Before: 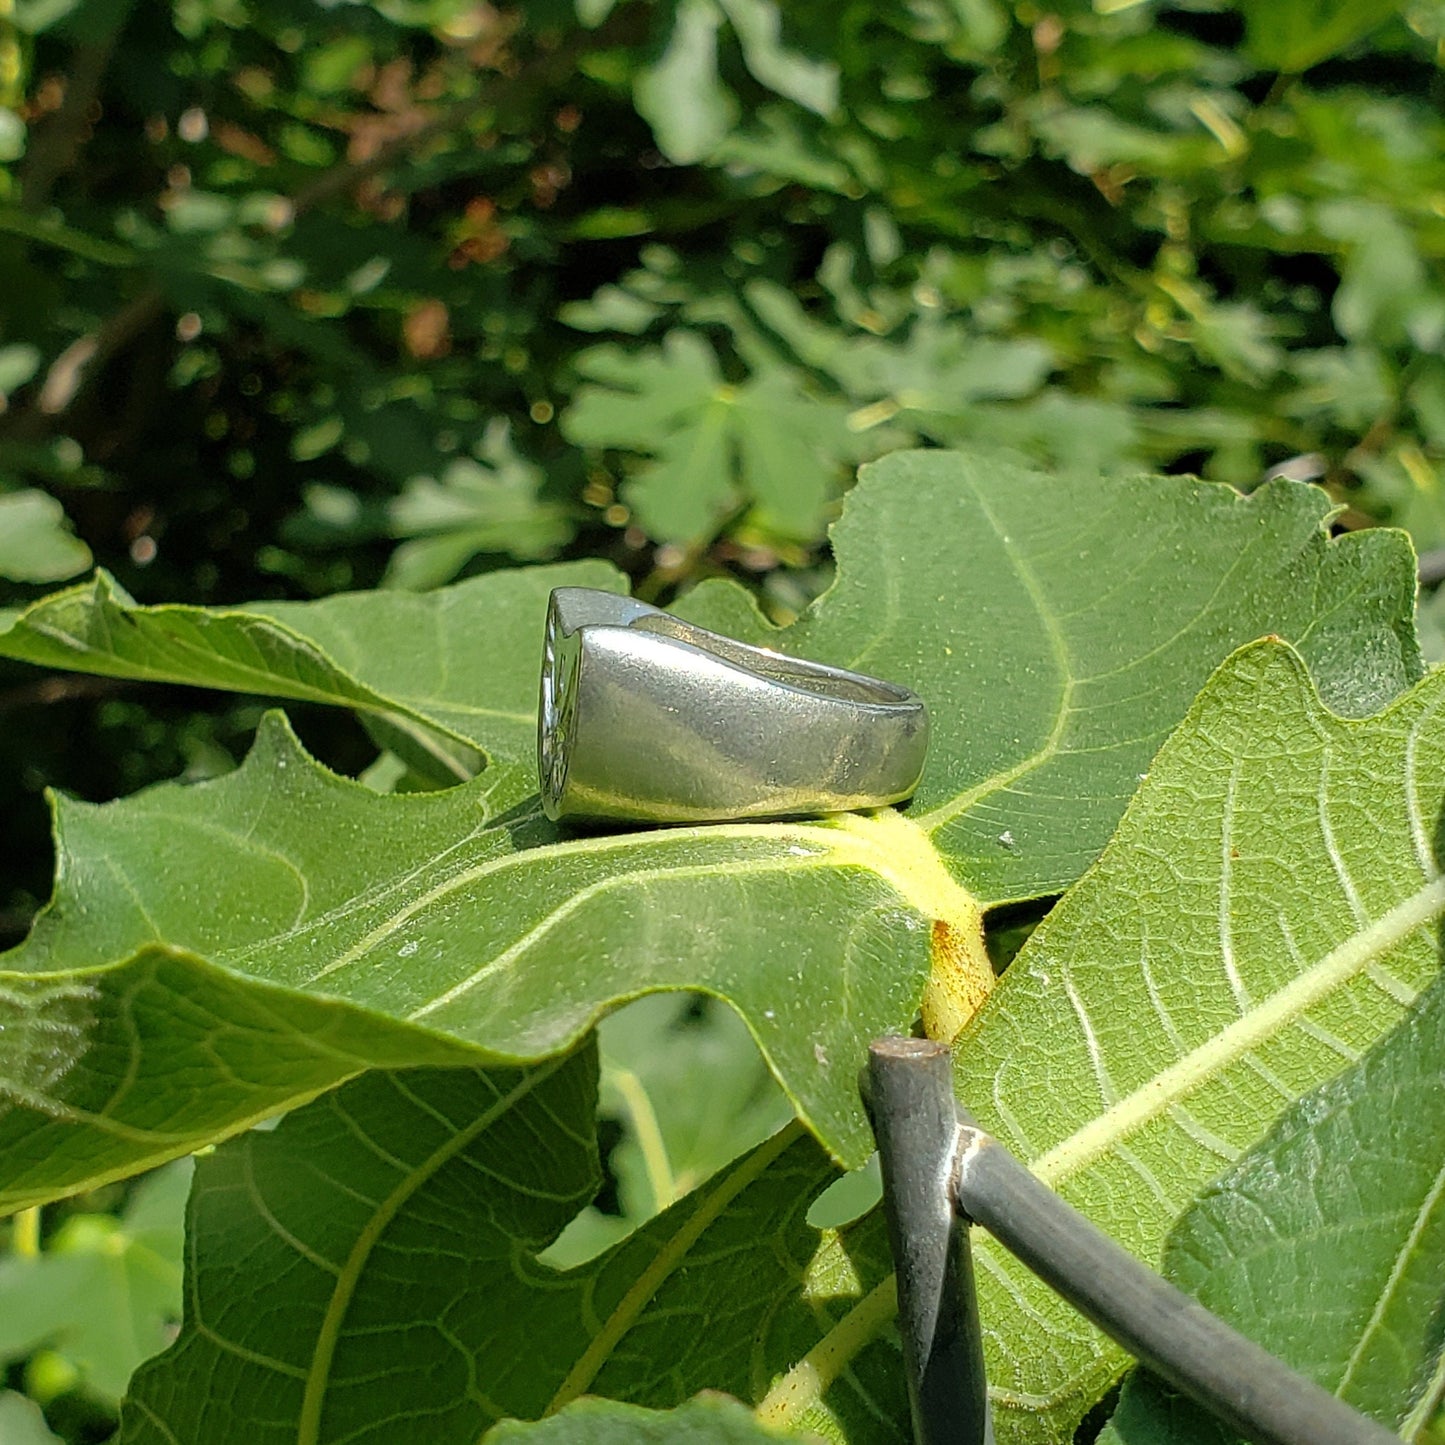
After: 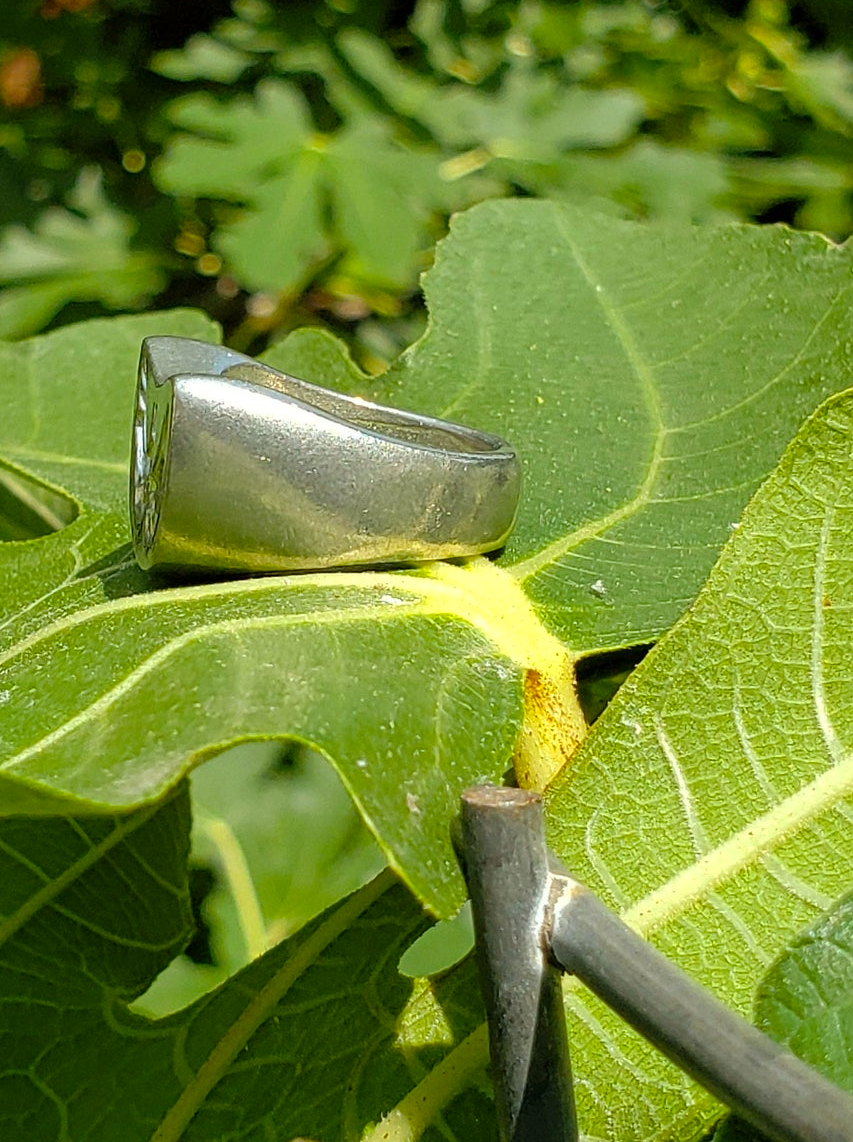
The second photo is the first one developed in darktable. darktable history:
color balance rgb: power › chroma 0.656%, power › hue 60°, linear chroma grading › global chroma 15.274%, perceptual saturation grading › global saturation -2.283%, perceptual saturation grading › highlights -7.001%, perceptual saturation grading › mid-tones 8.133%, perceptual saturation grading › shadows 4.091%, global vibrance 20%
crop and rotate: left 28.245%, top 17.385%, right 12.67%, bottom 3.579%
